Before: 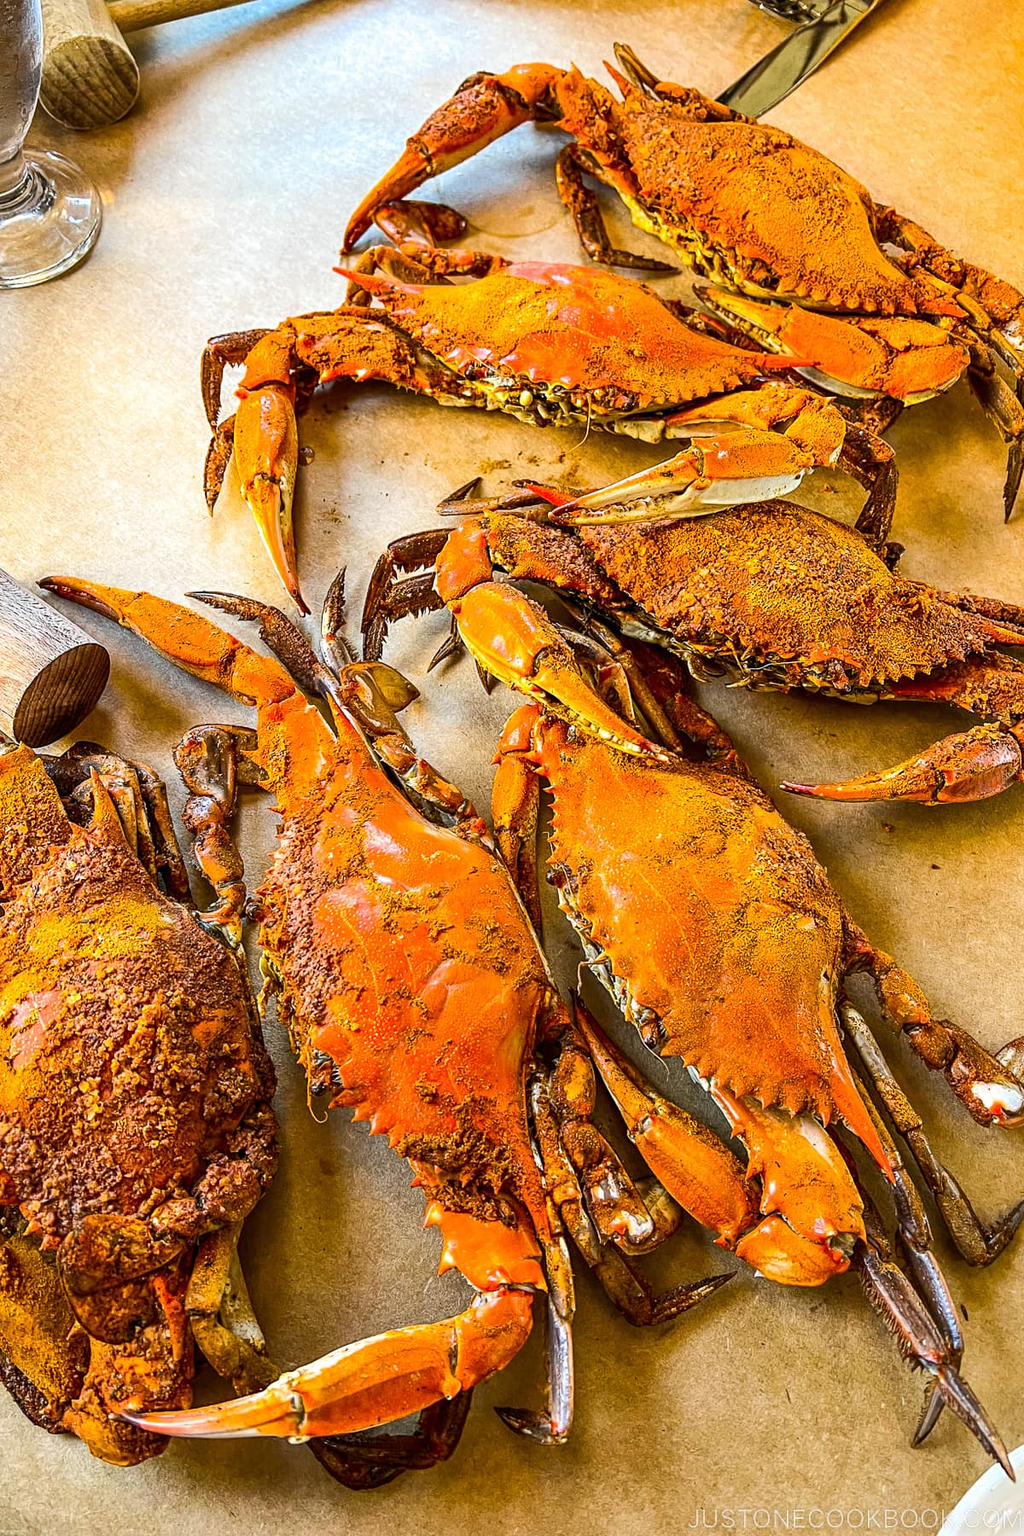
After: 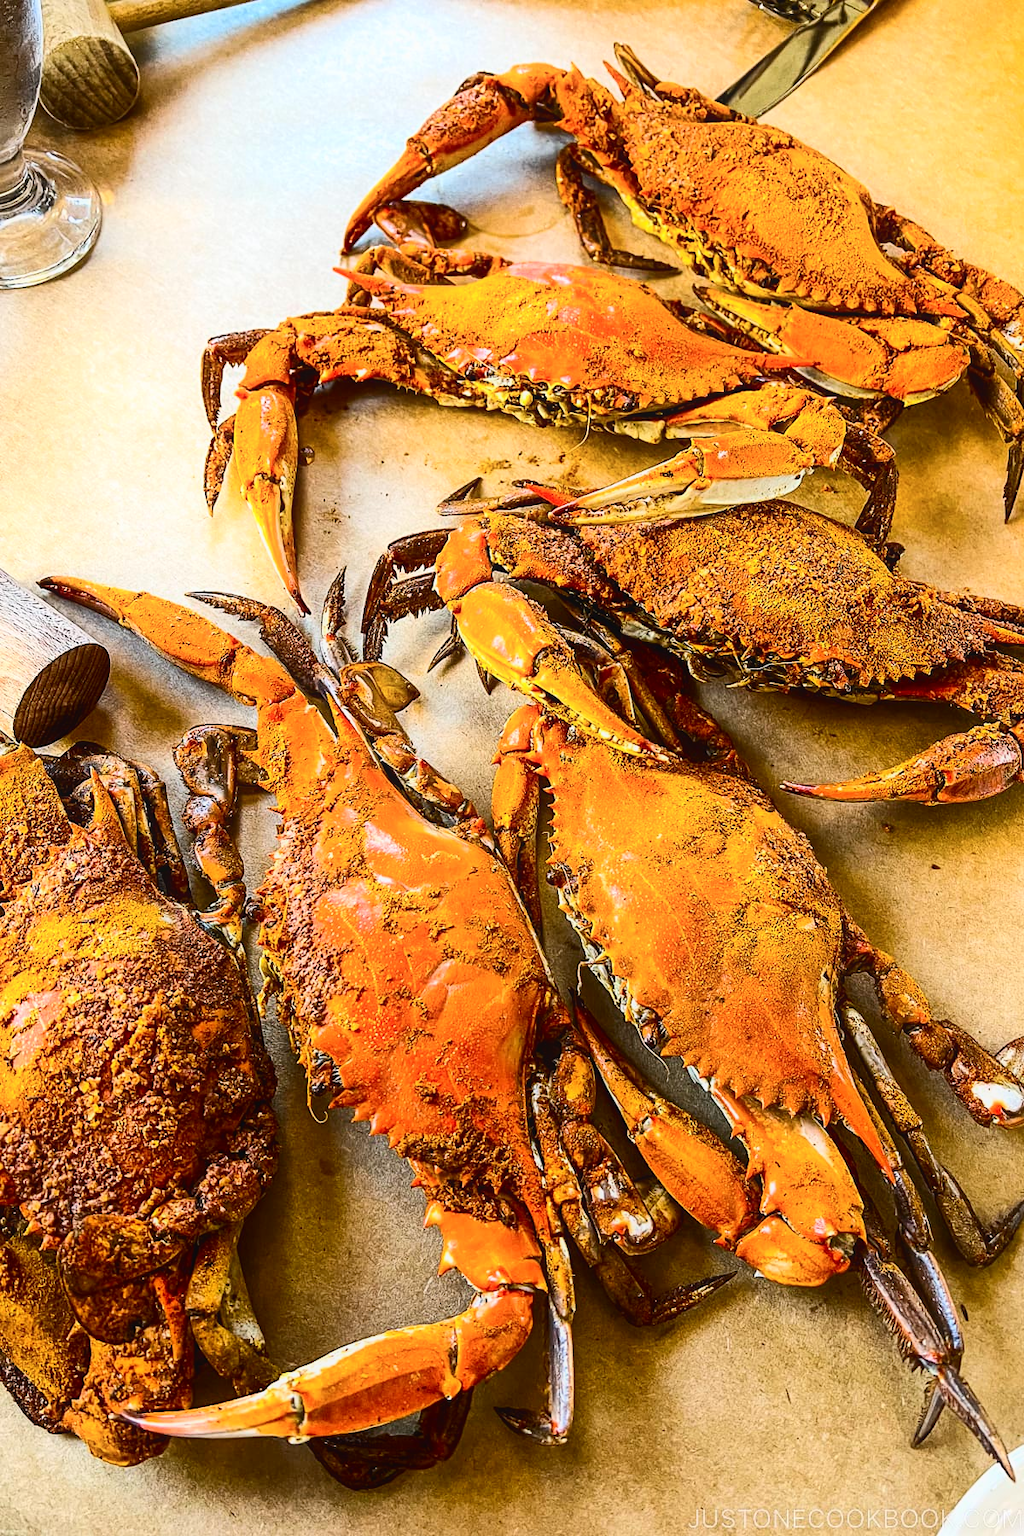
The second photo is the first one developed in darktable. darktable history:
contrast equalizer: octaves 7, y [[0.46, 0.454, 0.451, 0.451, 0.455, 0.46], [0.5 ×6], [0.5 ×6], [0 ×6], [0 ×6]]
contrast brightness saturation: contrast 0.272
